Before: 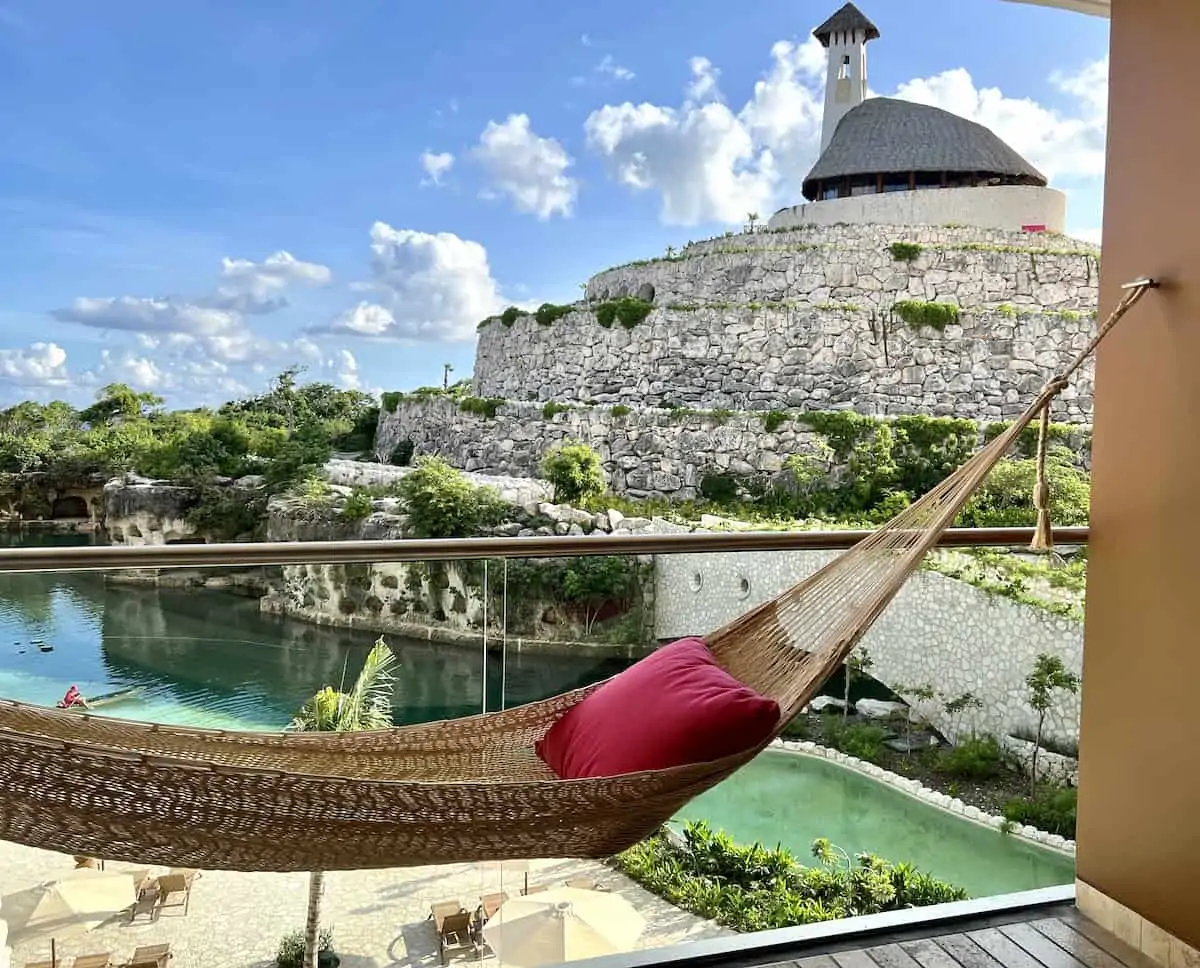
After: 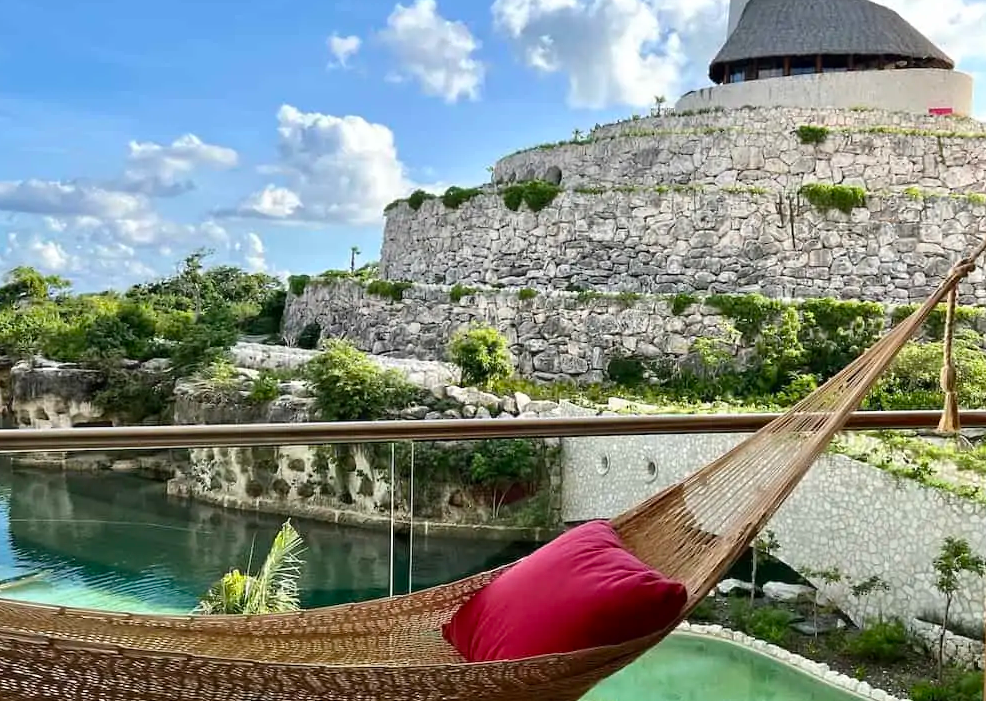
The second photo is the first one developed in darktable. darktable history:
crop: left 7.777%, top 12.101%, right 10.039%, bottom 15.388%
